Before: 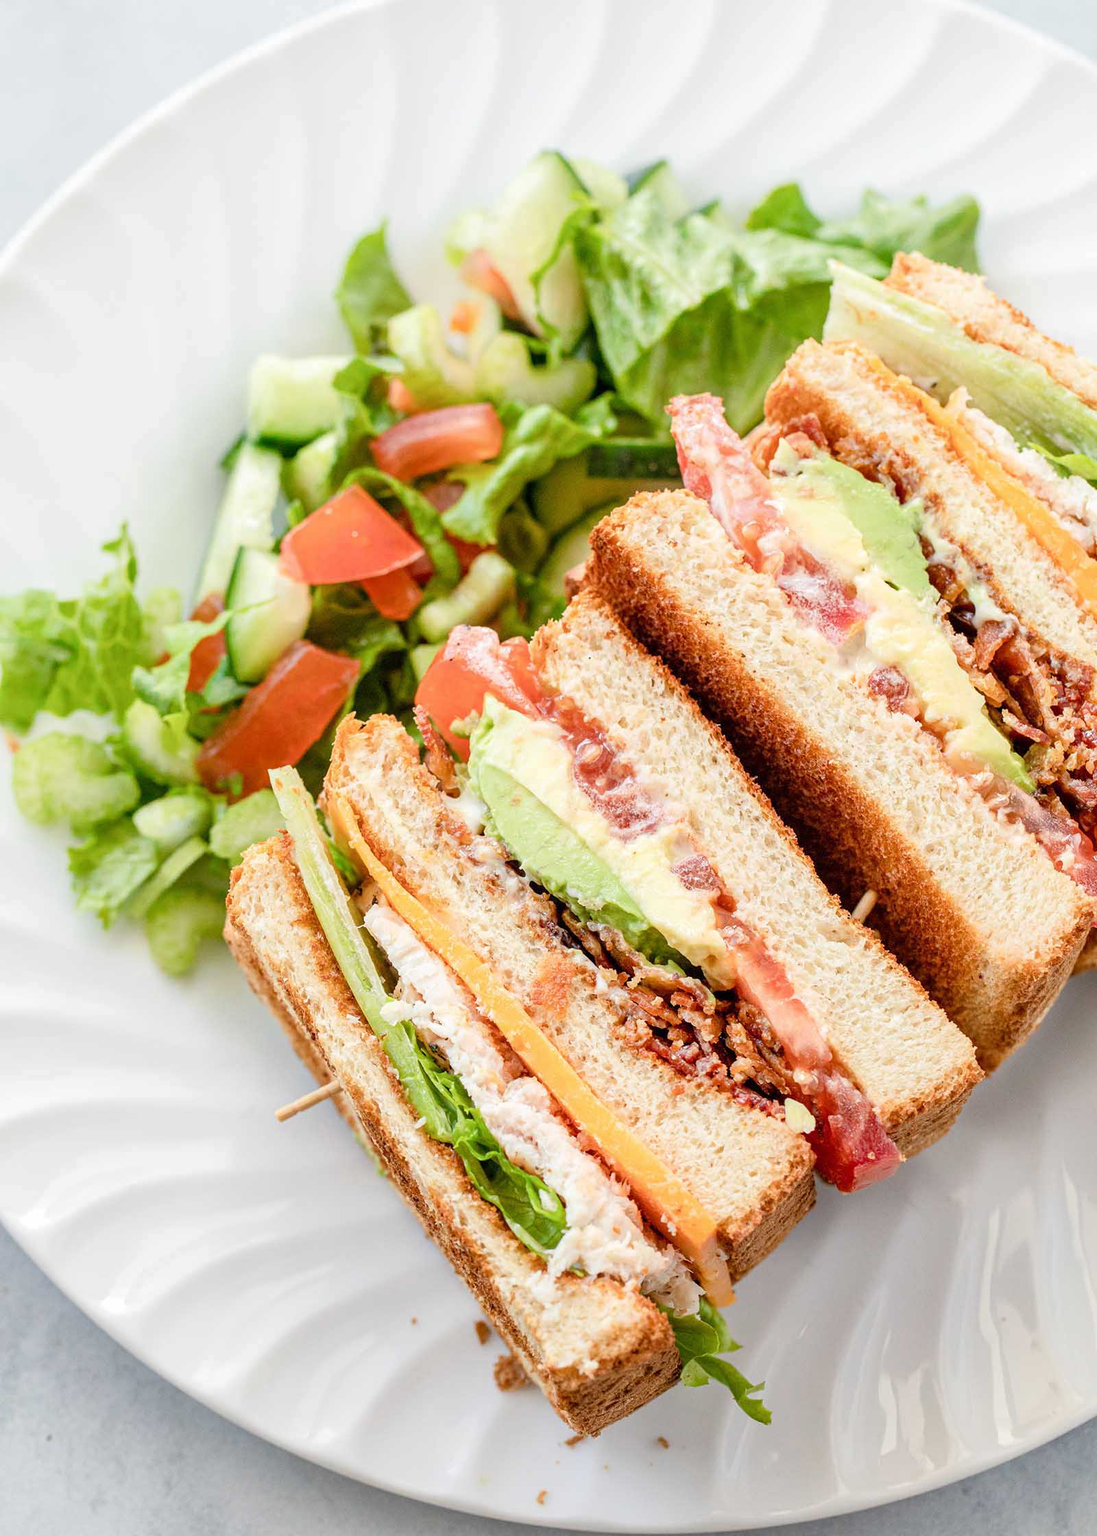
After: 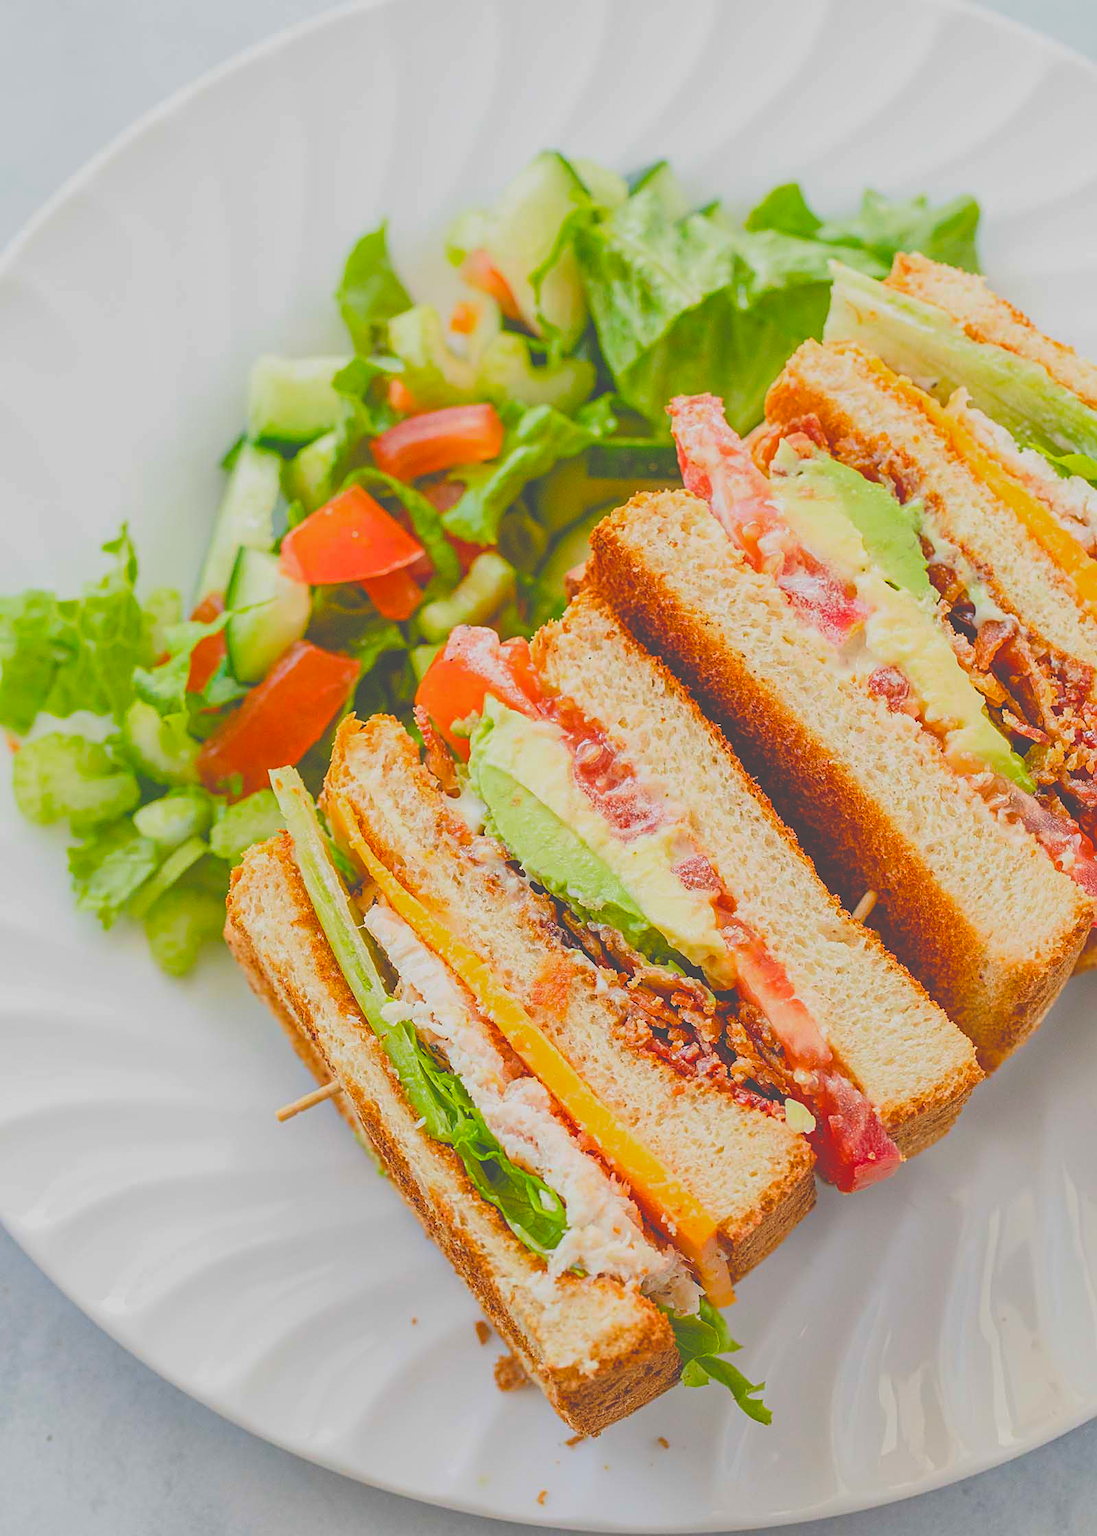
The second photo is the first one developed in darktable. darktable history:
contrast brightness saturation: contrast -0.29
sharpen: on, module defaults
exposure: black level correction -0.027, compensate highlight preservation false
color balance rgb: perceptual saturation grading › global saturation 30.256%, global vibrance 20%
